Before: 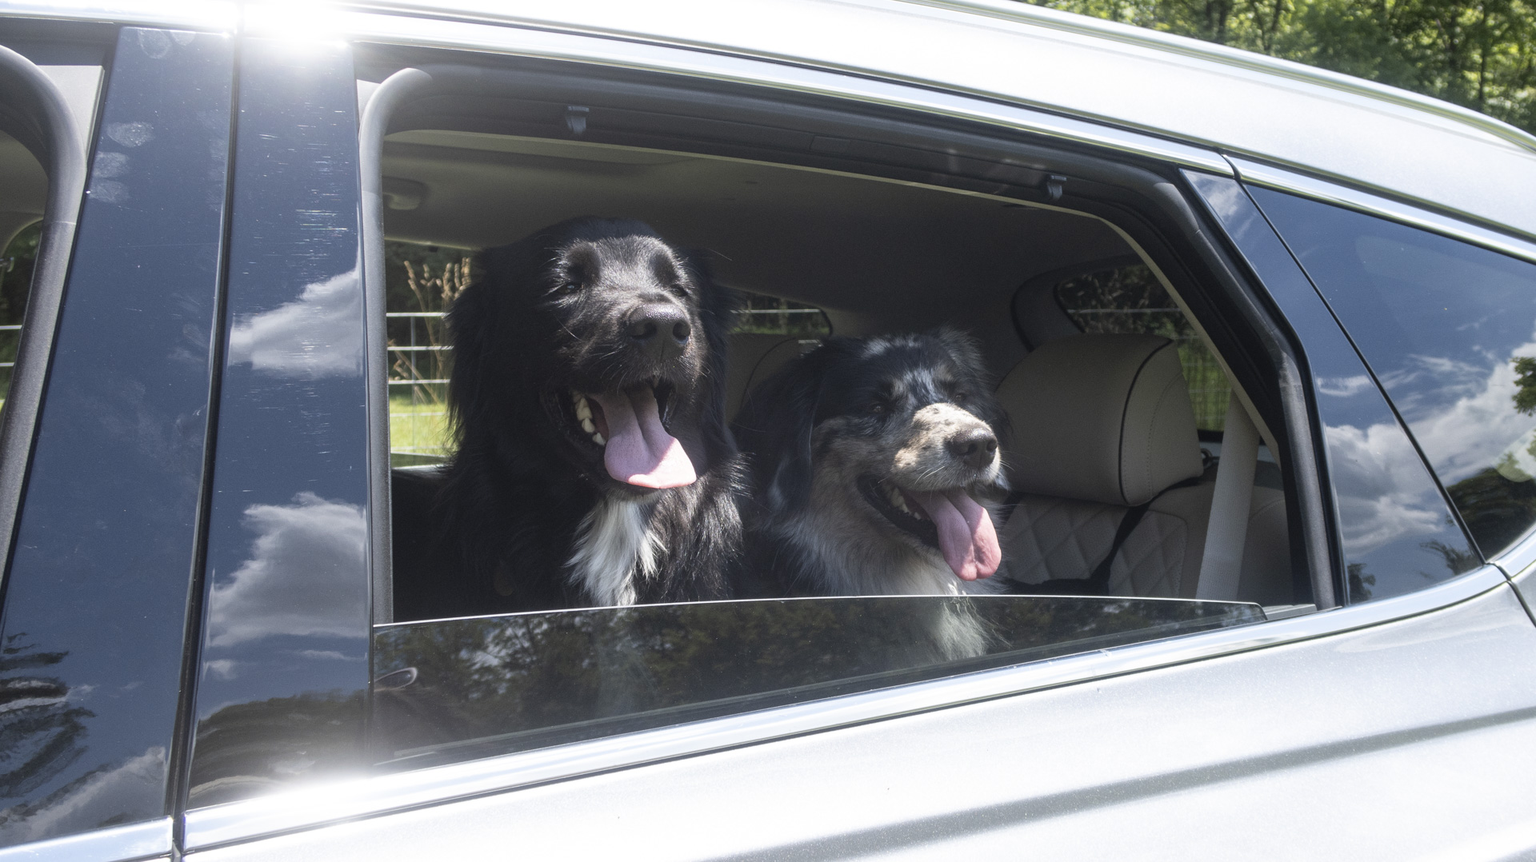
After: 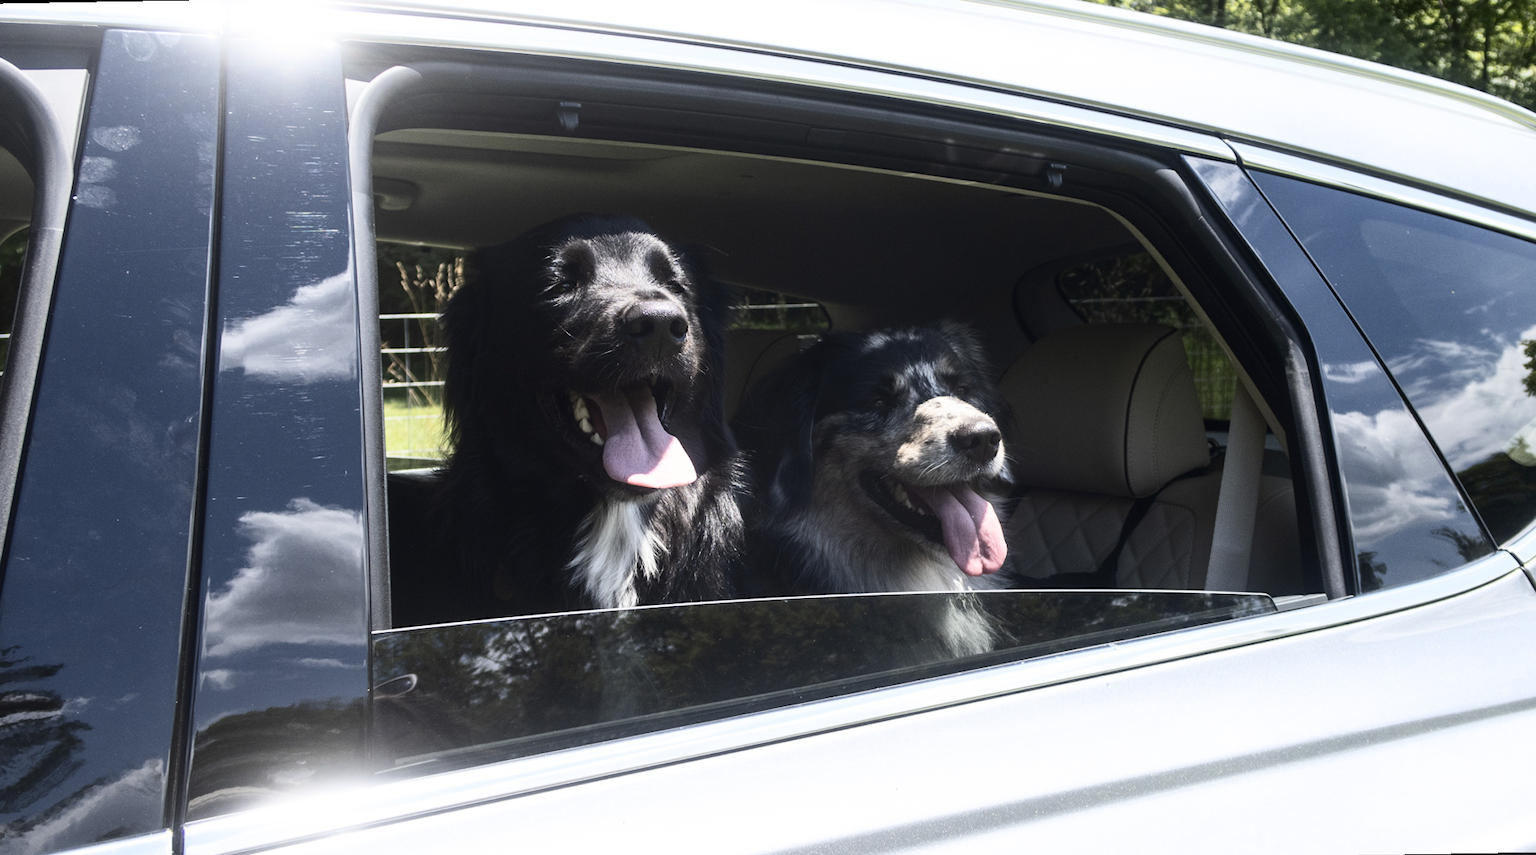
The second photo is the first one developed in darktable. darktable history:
rotate and perspective: rotation -1°, crop left 0.011, crop right 0.989, crop top 0.025, crop bottom 0.975
contrast brightness saturation: contrast 0.28
